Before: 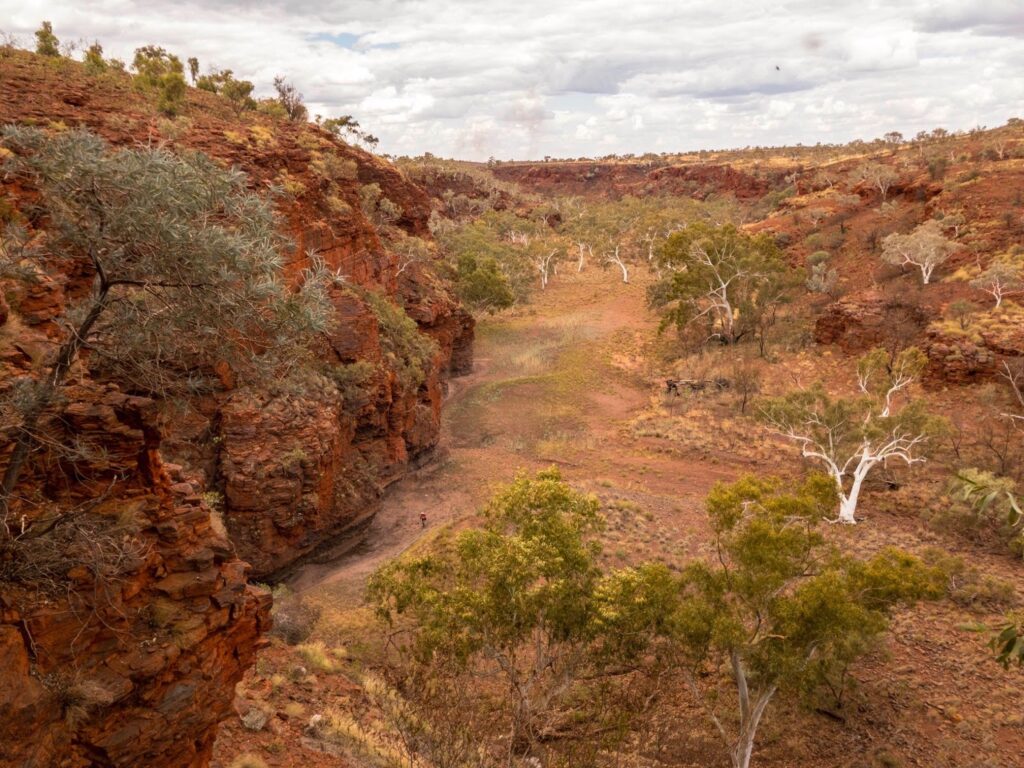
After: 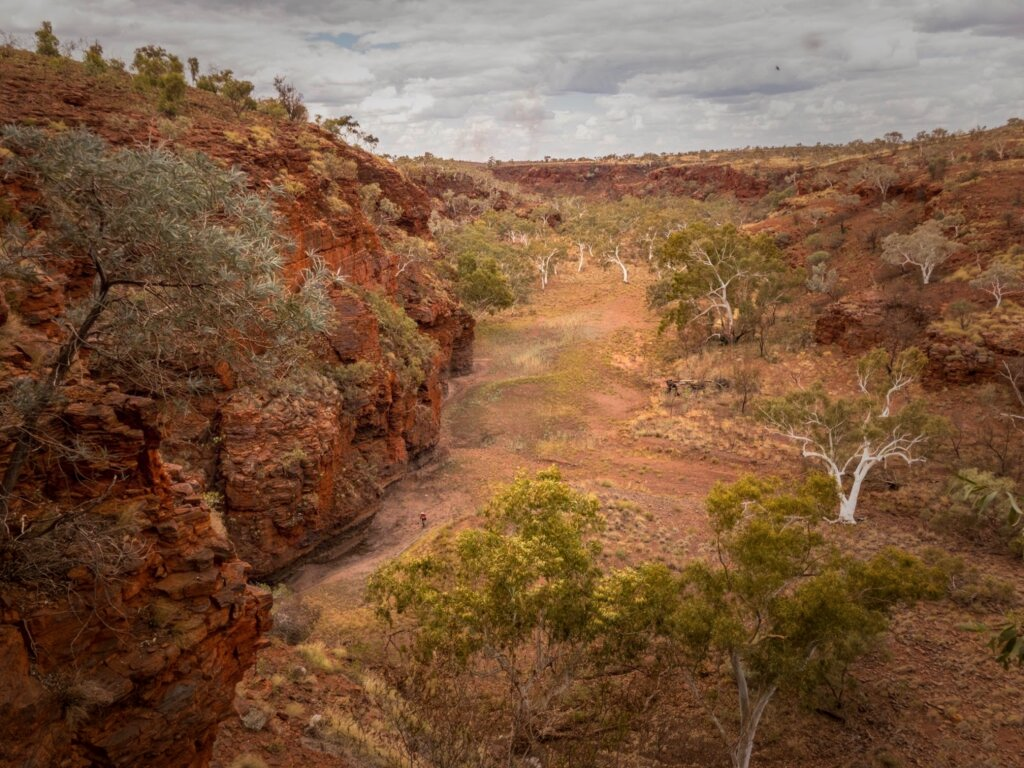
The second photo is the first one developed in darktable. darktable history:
vignetting: fall-off start 48.95%, saturation -0.025, center (-0.147, 0.02), automatic ratio true, width/height ratio 1.284
local contrast: detail 109%
